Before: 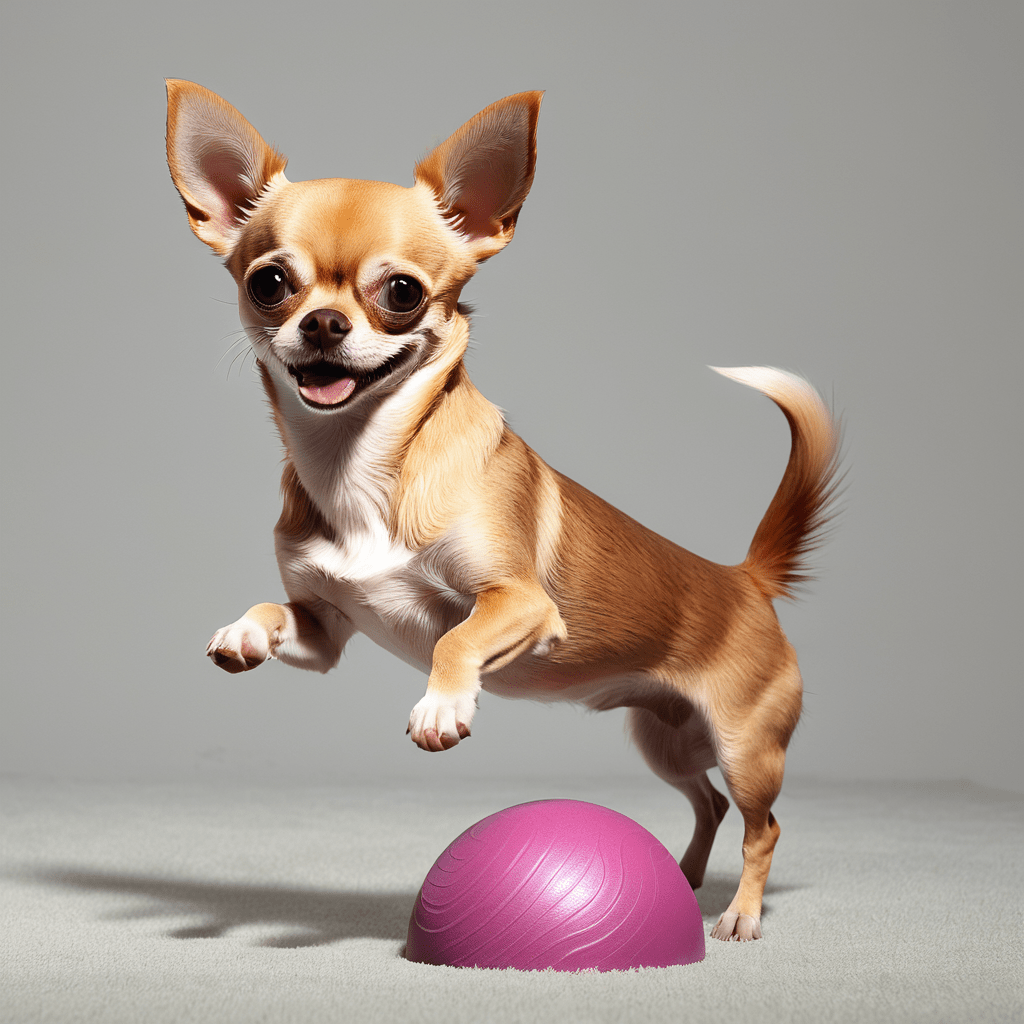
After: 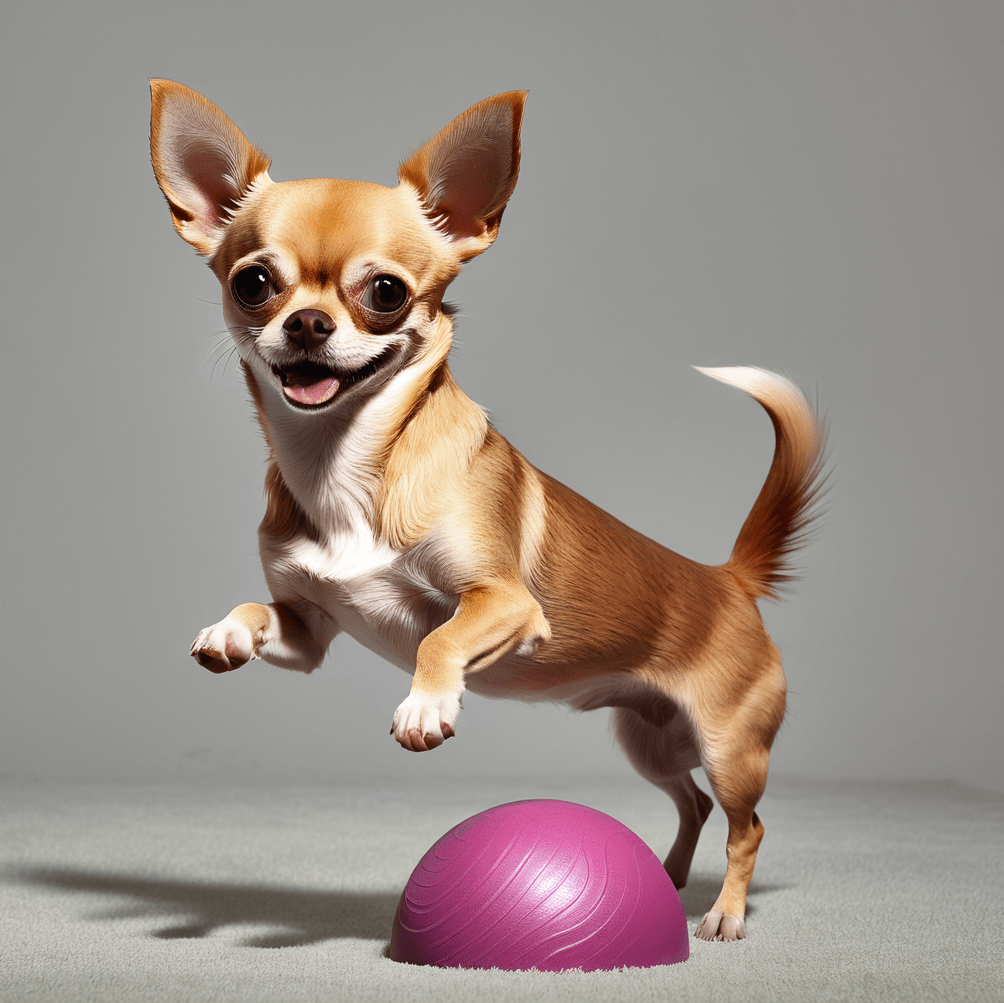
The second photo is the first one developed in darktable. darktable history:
shadows and highlights: shadows 73.91, highlights -60.69, soften with gaussian
crop: left 1.646%, right 0.278%, bottom 1.982%
